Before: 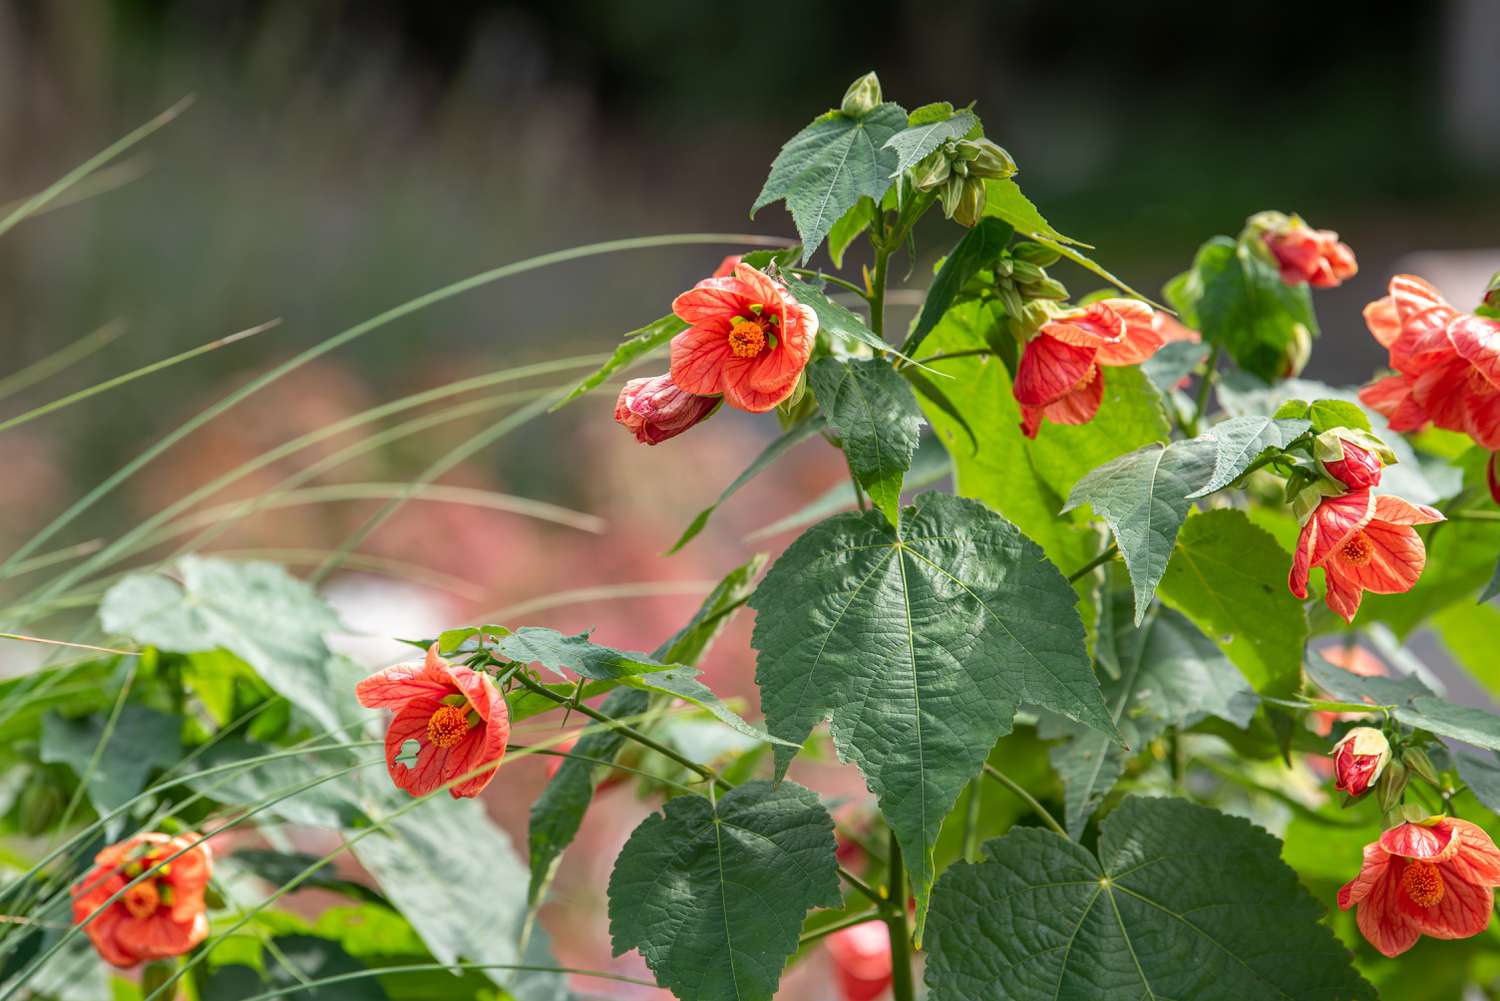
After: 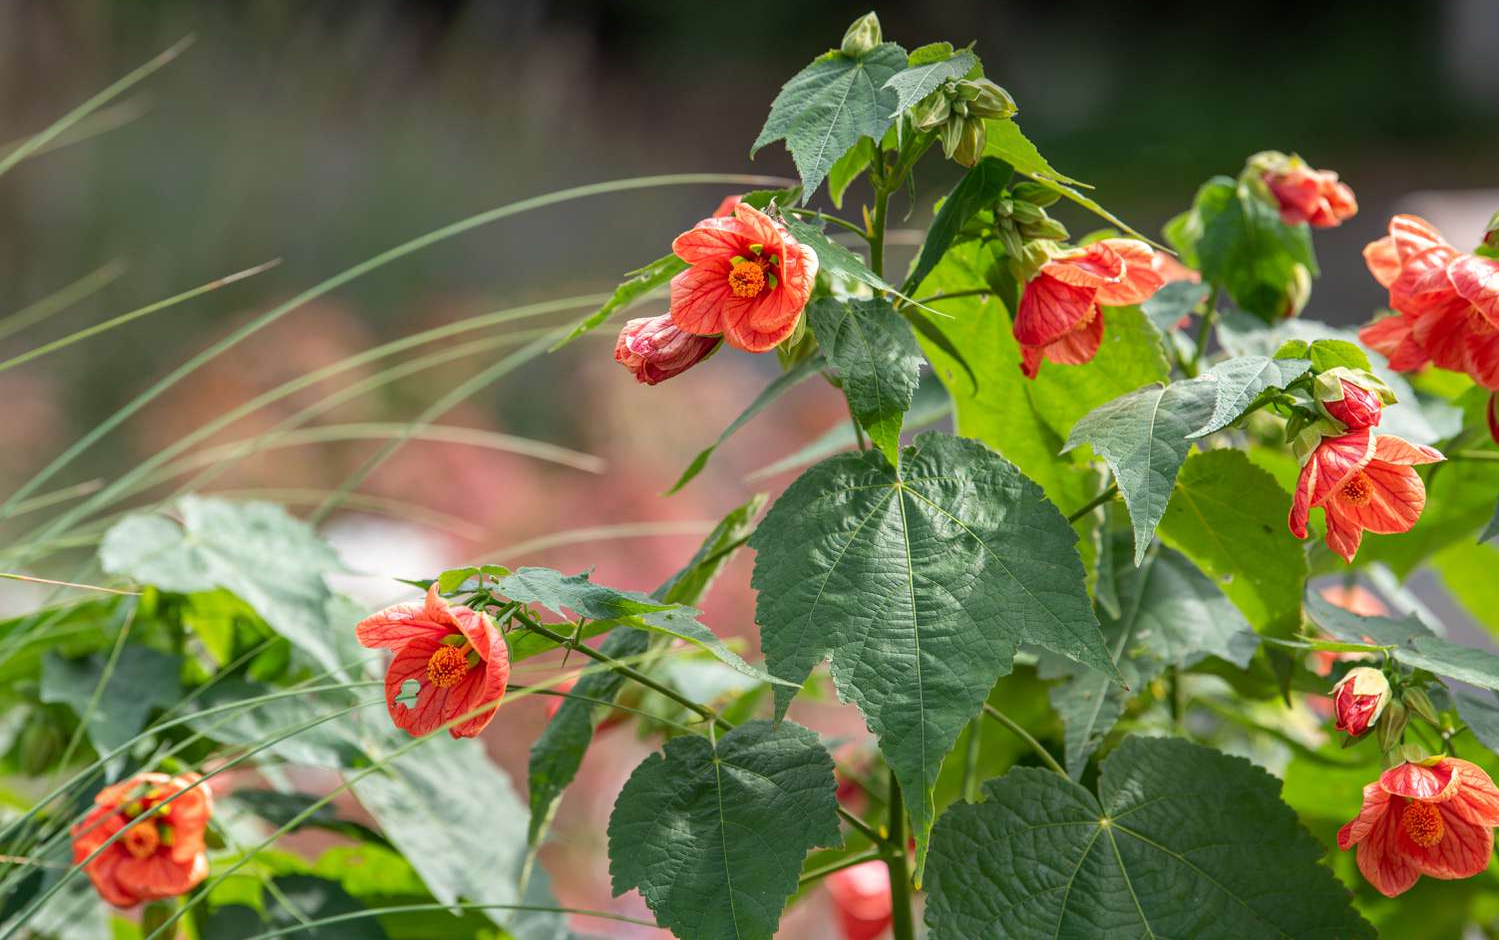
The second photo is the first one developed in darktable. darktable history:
crop and rotate: top 6.094%
